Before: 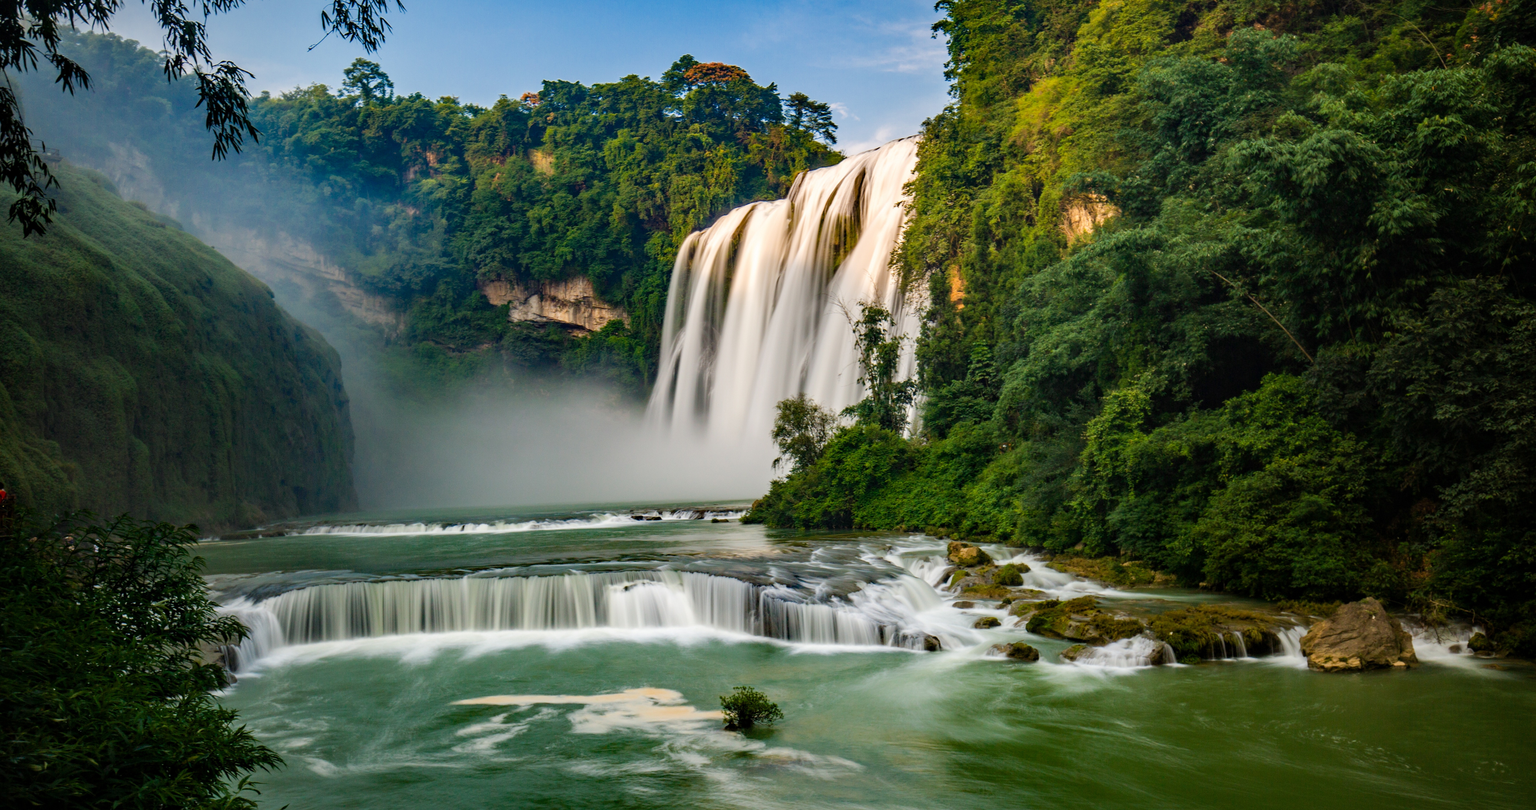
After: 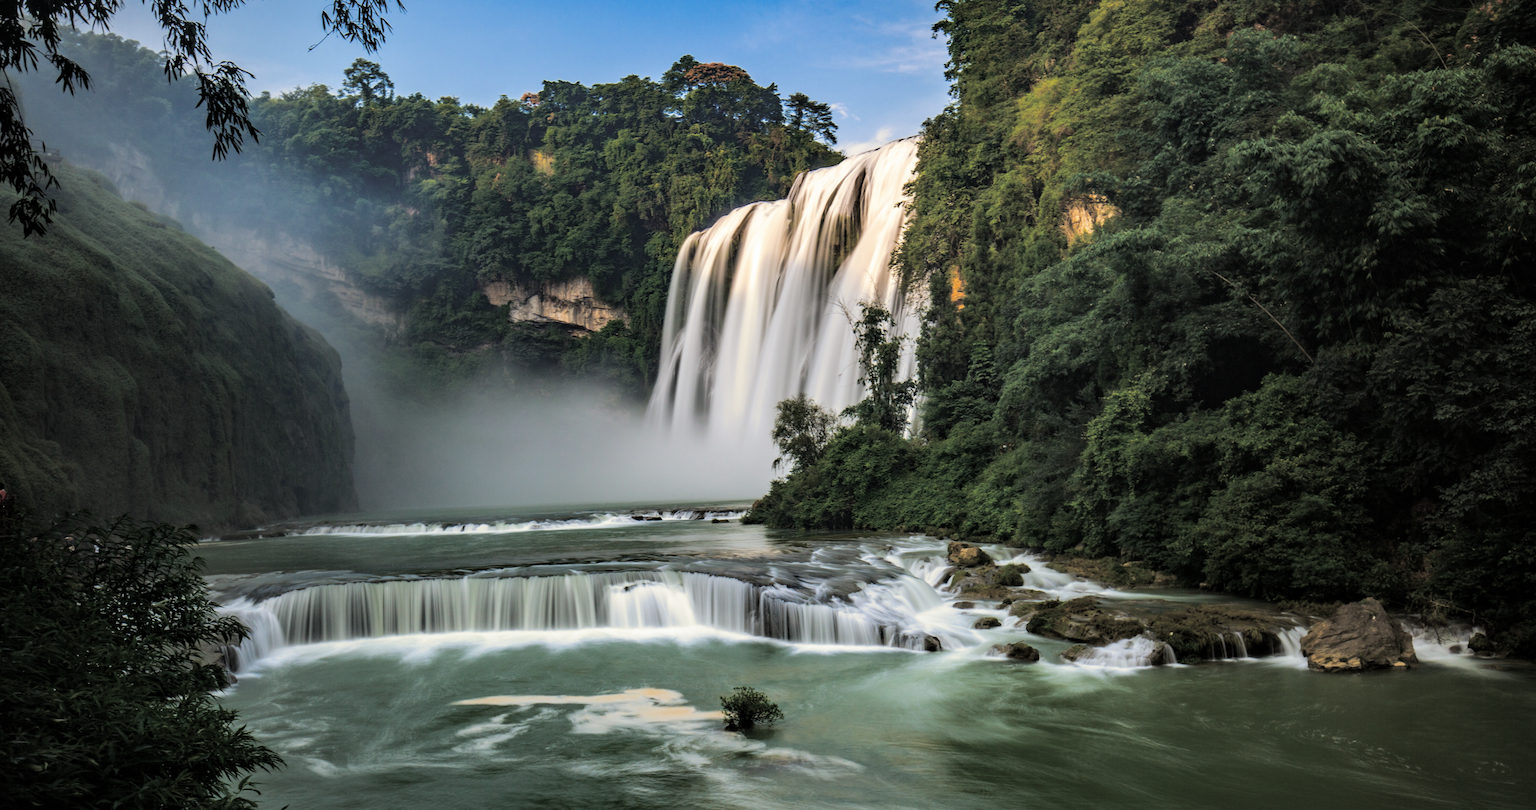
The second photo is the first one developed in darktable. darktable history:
split-toning: shadows › hue 43.2°, shadows › saturation 0, highlights › hue 50.4°, highlights › saturation 1
white balance: red 0.974, blue 1.044
